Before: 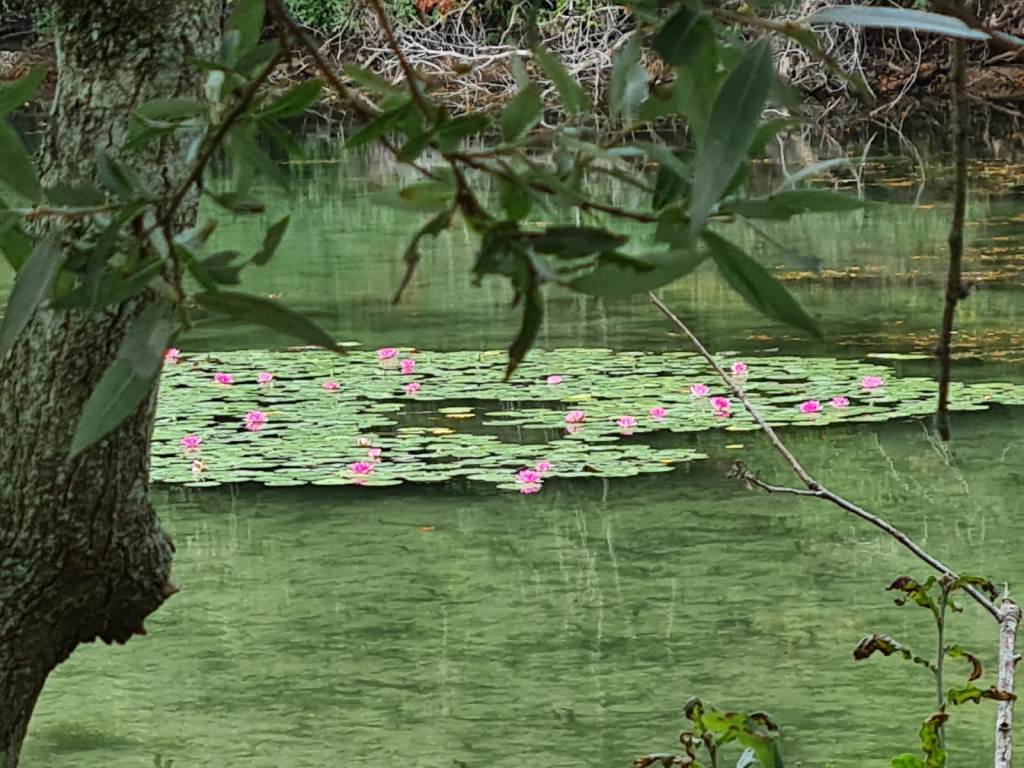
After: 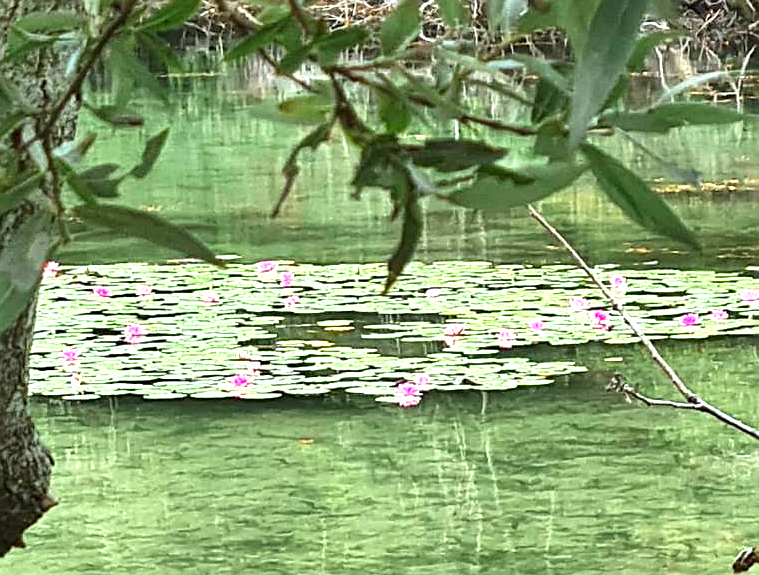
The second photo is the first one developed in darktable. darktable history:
crop and rotate: left 11.905%, top 11.404%, right 13.892%, bottom 13.66%
sharpen: on, module defaults
shadows and highlights: shadows 51.94, highlights -28.23, soften with gaussian
exposure: black level correction 0, exposure 1.199 EV, compensate highlight preservation false
